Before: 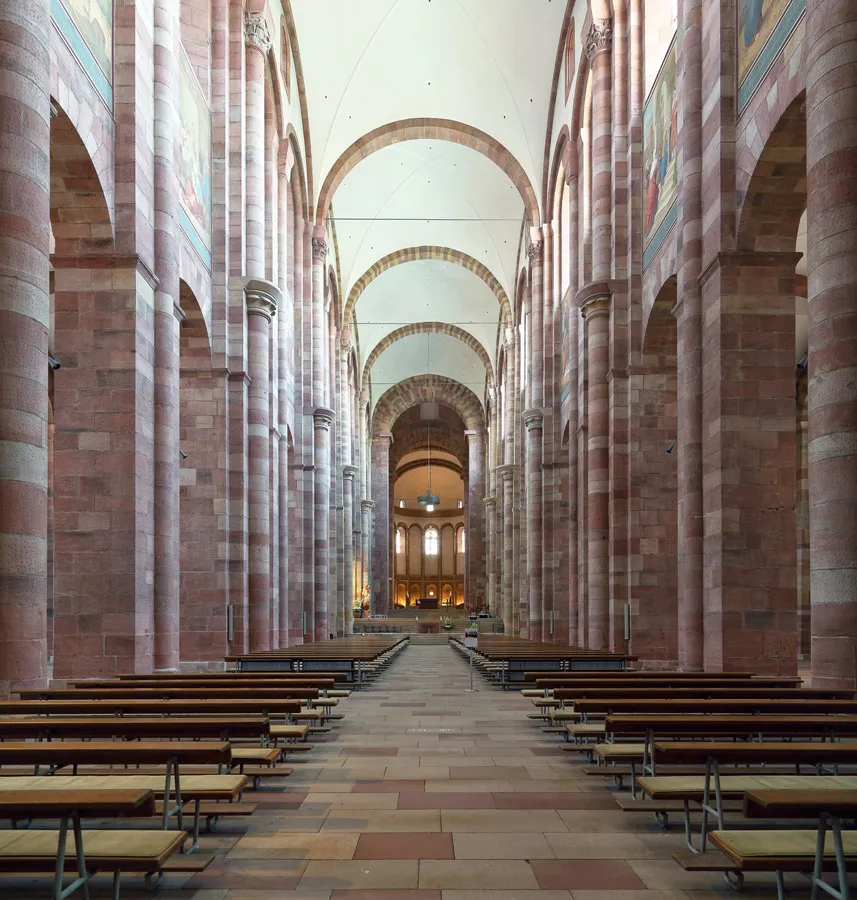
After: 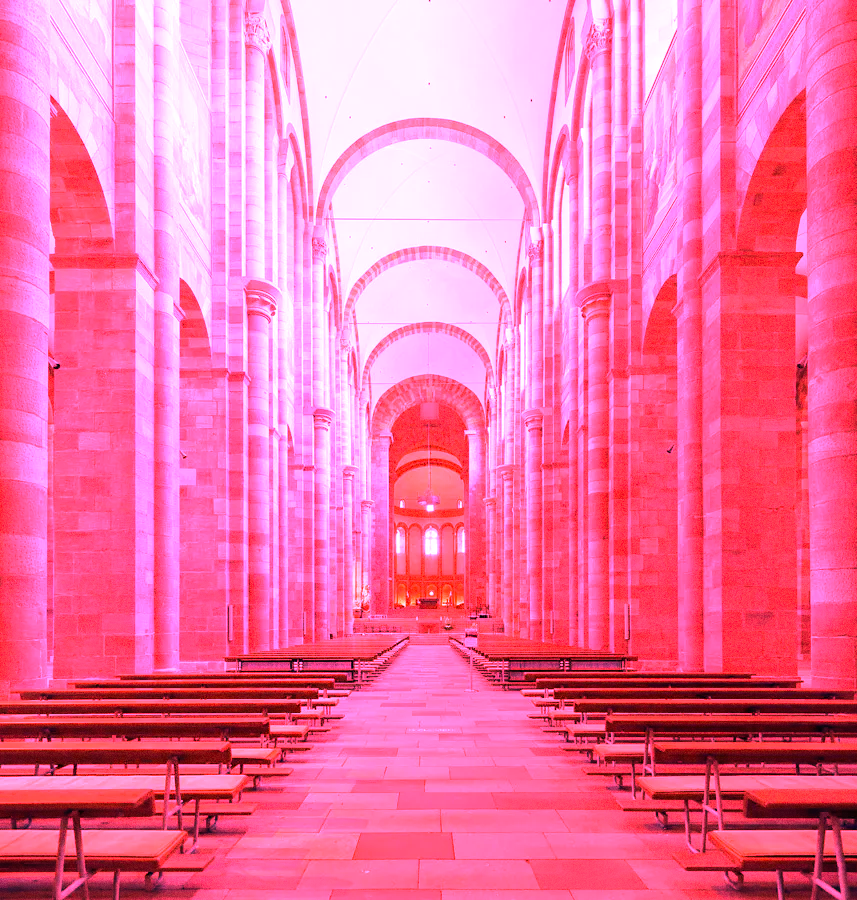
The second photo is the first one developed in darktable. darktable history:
white balance: red 4.26, blue 1.802
grain: coarseness 0.47 ISO
